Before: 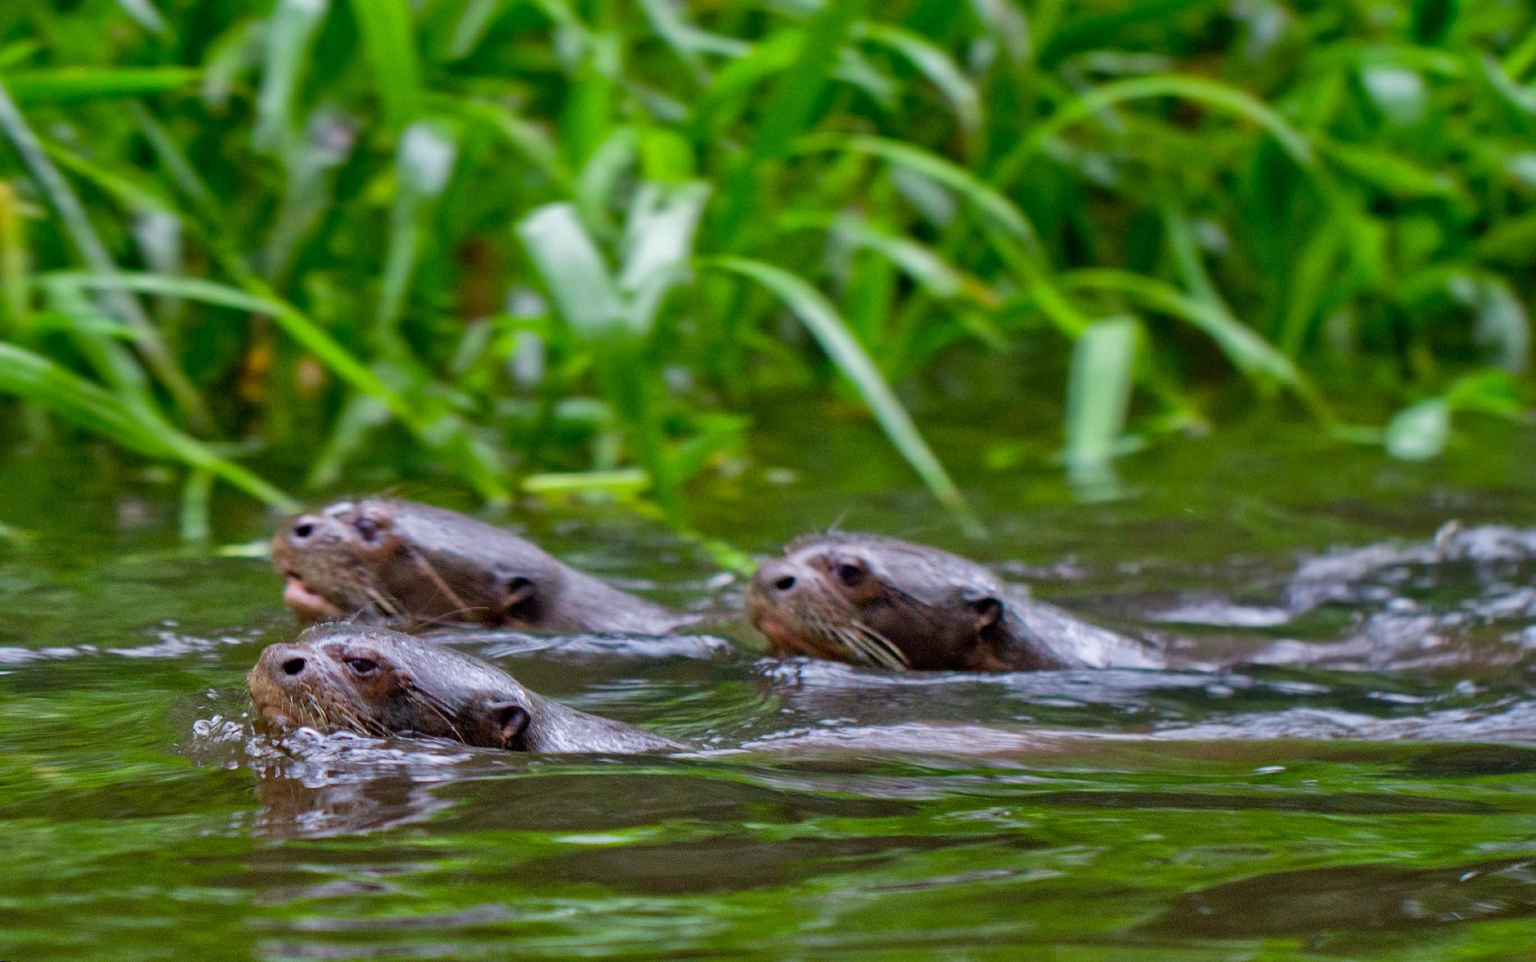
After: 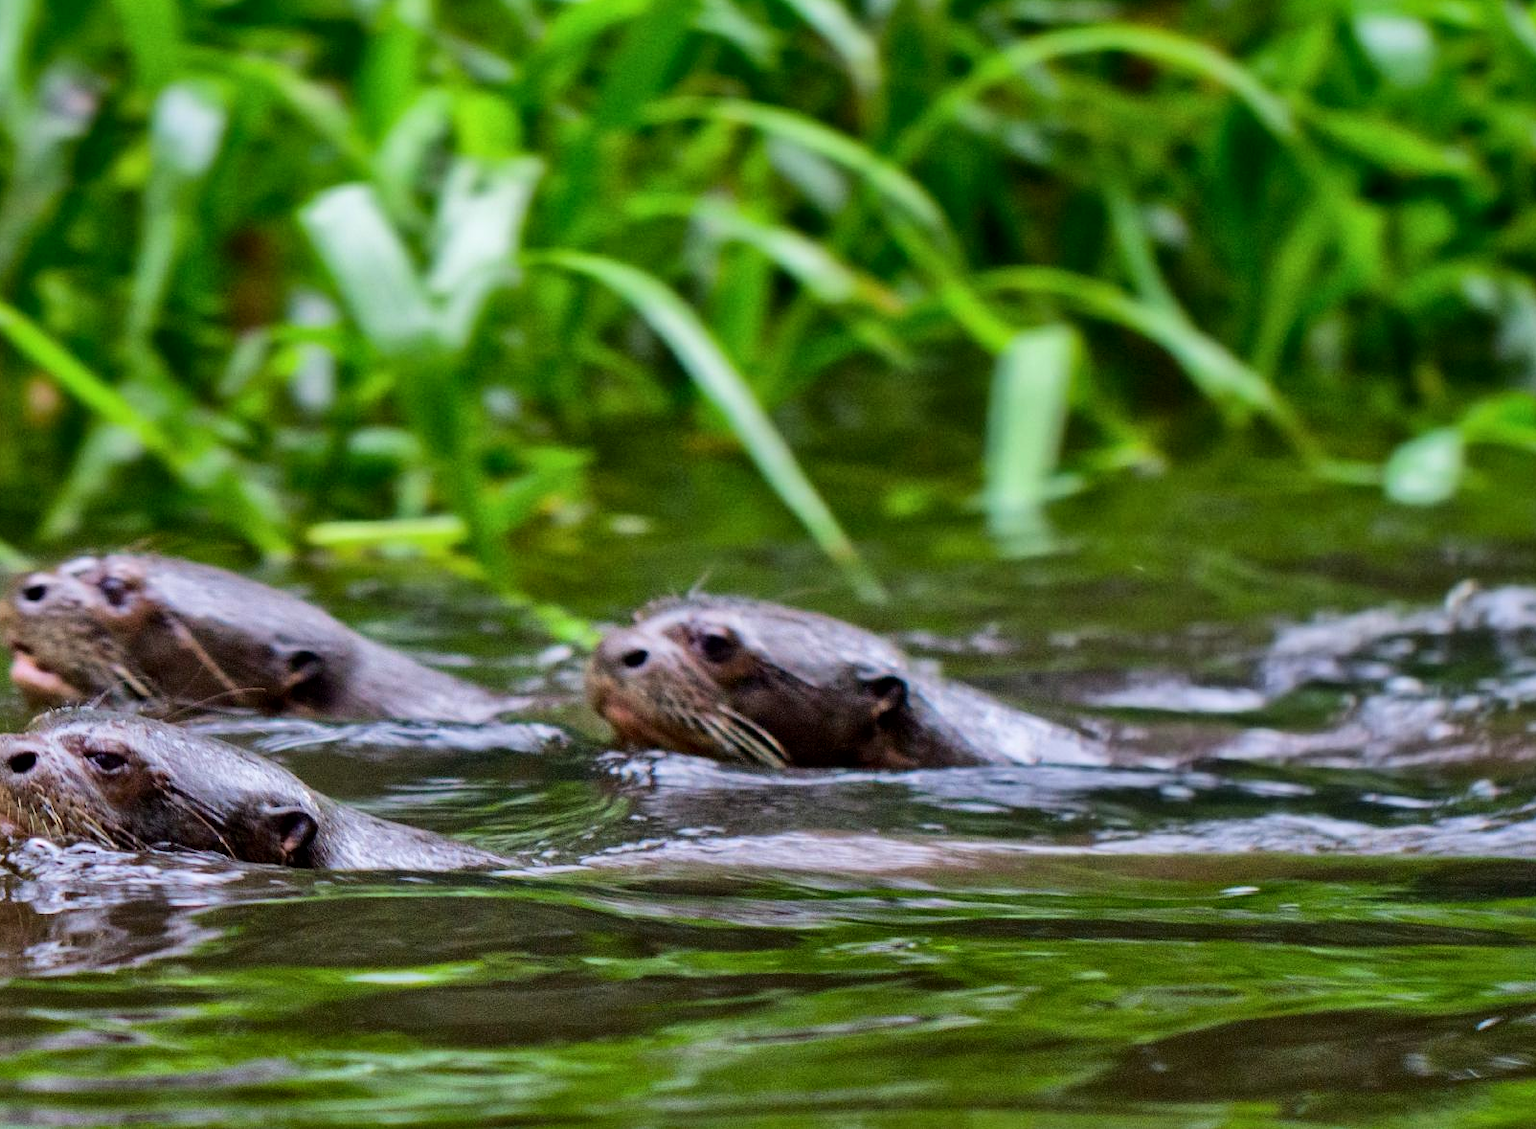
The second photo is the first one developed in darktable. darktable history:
local contrast: mode bilateral grid, contrast 21, coarseness 50, detail 119%, midtone range 0.2
tone curve: curves: ch0 [(0, 0) (0.037, 0.025) (0.131, 0.093) (0.275, 0.256) (0.476, 0.517) (0.607, 0.667) (0.691, 0.745) (0.789, 0.836) (0.911, 0.925) (0.997, 0.995)]; ch1 [(0, 0) (0.301, 0.3) (0.444, 0.45) (0.493, 0.495) (0.507, 0.503) (0.534, 0.533) (0.582, 0.58) (0.658, 0.693) (0.746, 0.77) (1, 1)]; ch2 [(0, 0) (0.246, 0.233) (0.36, 0.352) (0.415, 0.418) (0.476, 0.492) (0.502, 0.504) (0.525, 0.518) (0.539, 0.544) (0.586, 0.602) (0.634, 0.651) (0.706, 0.727) (0.853, 0.852) (1, 0.951)]
crop and rotate: left 17.996%, top 5.762%, right 1.765%
